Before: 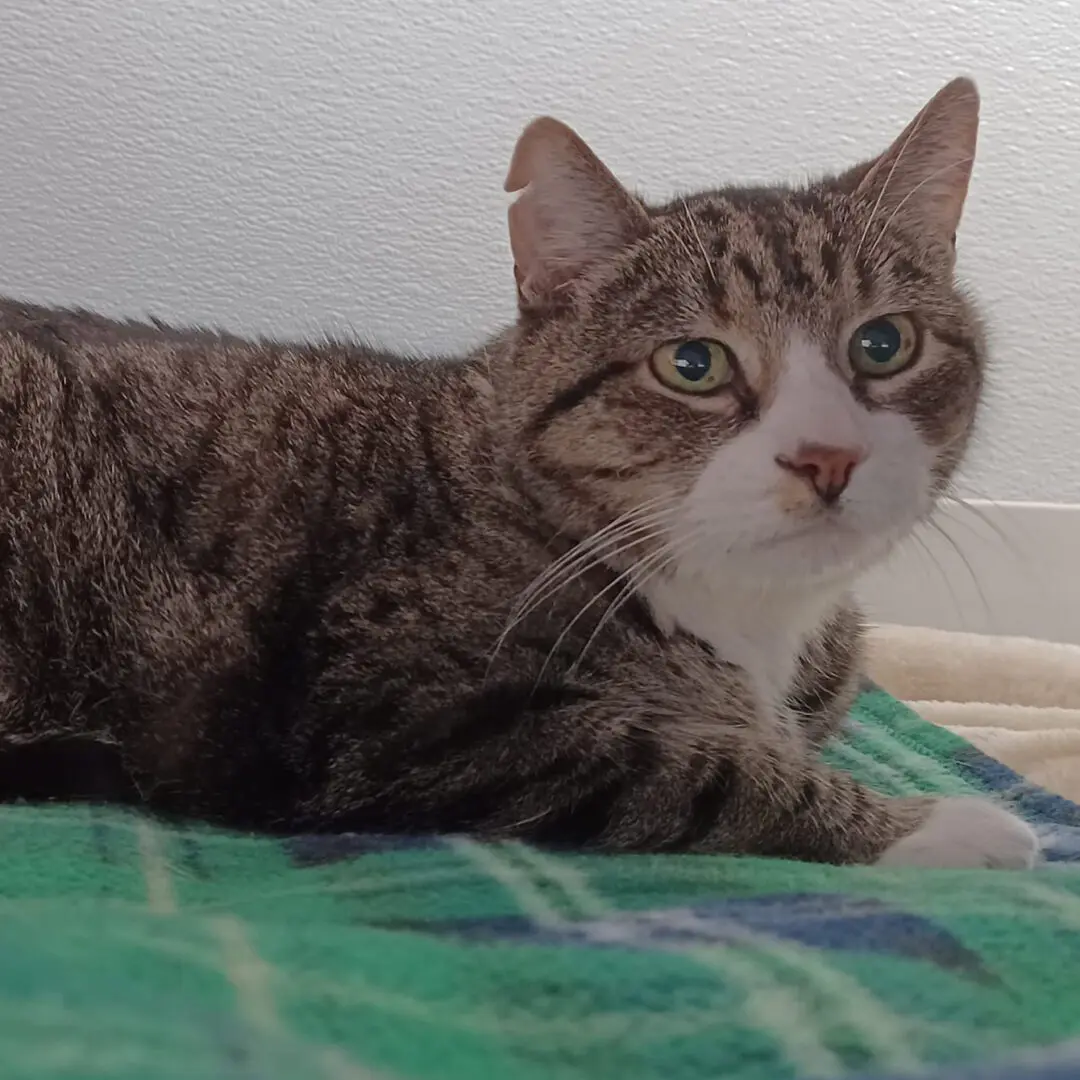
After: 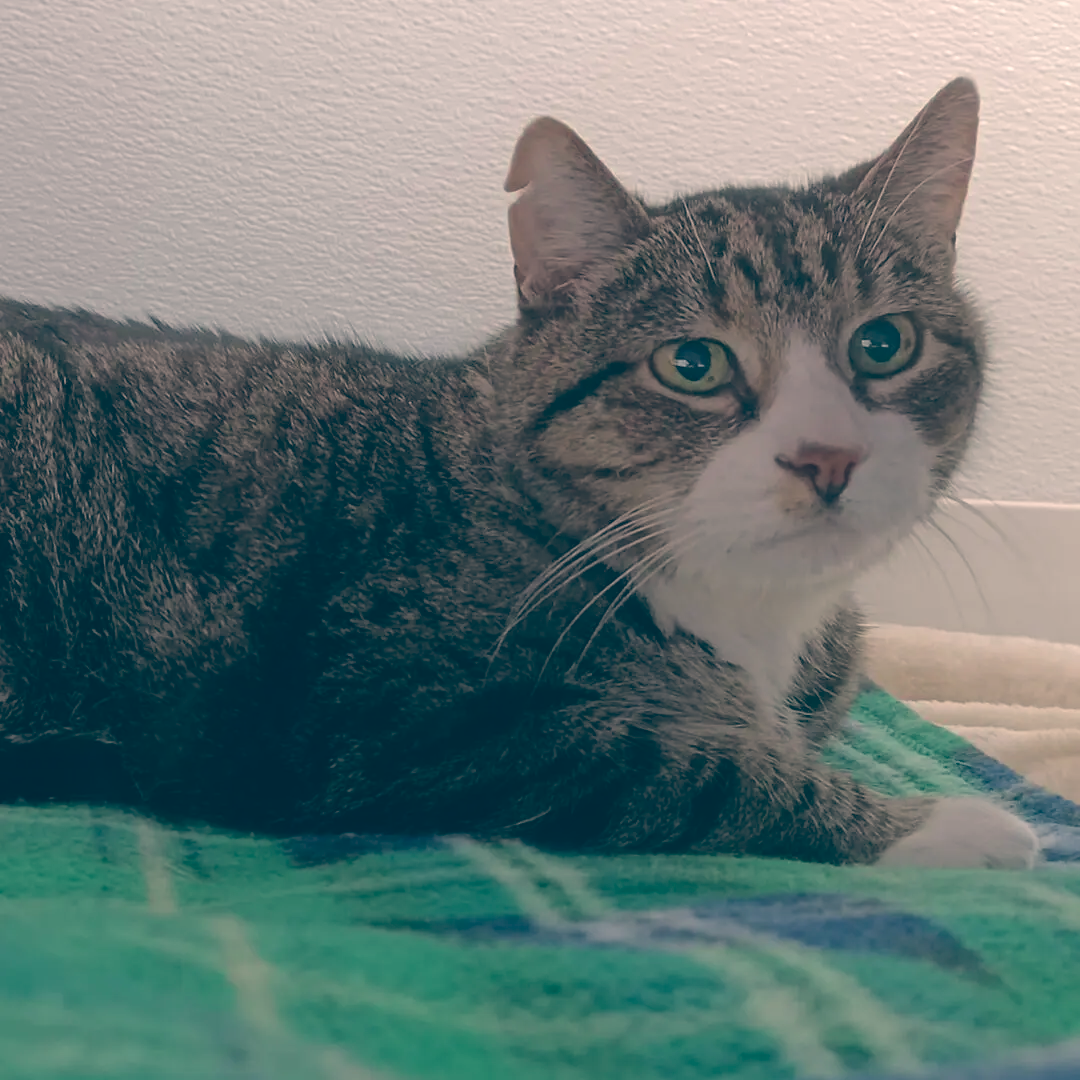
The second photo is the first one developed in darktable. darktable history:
color balance: lift [1.006, 0.985, 1.002, 1.015], gamma [1, 0.953, 1.008, 1.047], gain [1.076, 1.13, 1.004, 0.87]
contrast equalizer: octaves 7, y [[0.6 ×6], [0.55 ×6], [0 ×6], [0 ×6], [0 ×6]], mix -0.3
